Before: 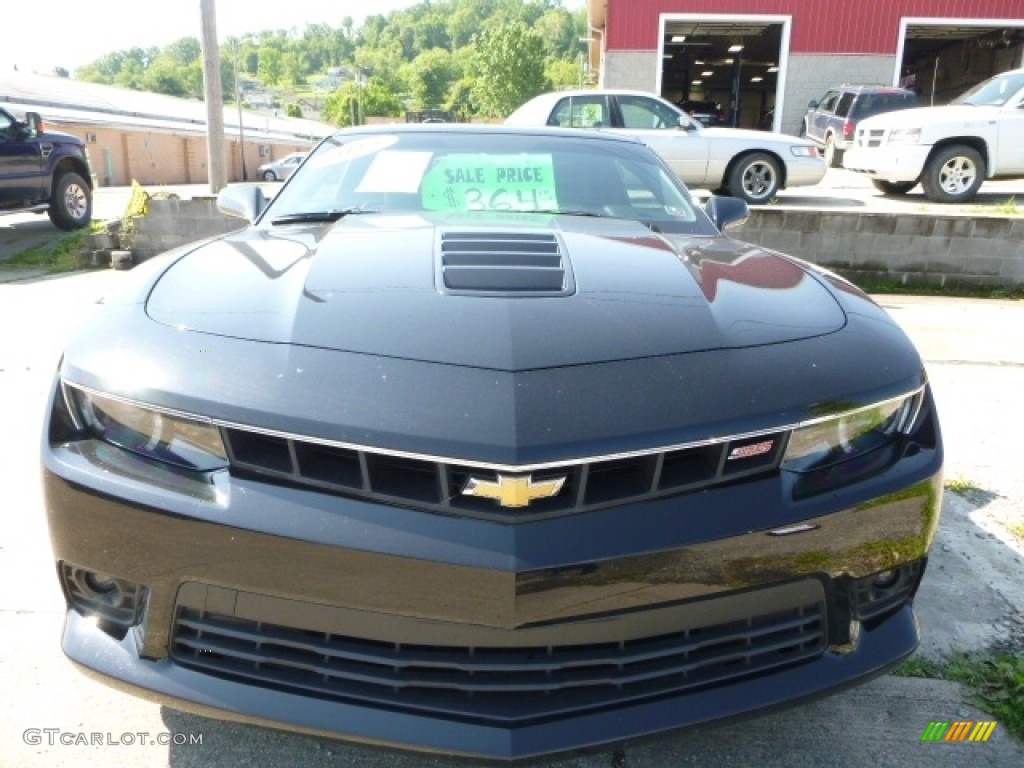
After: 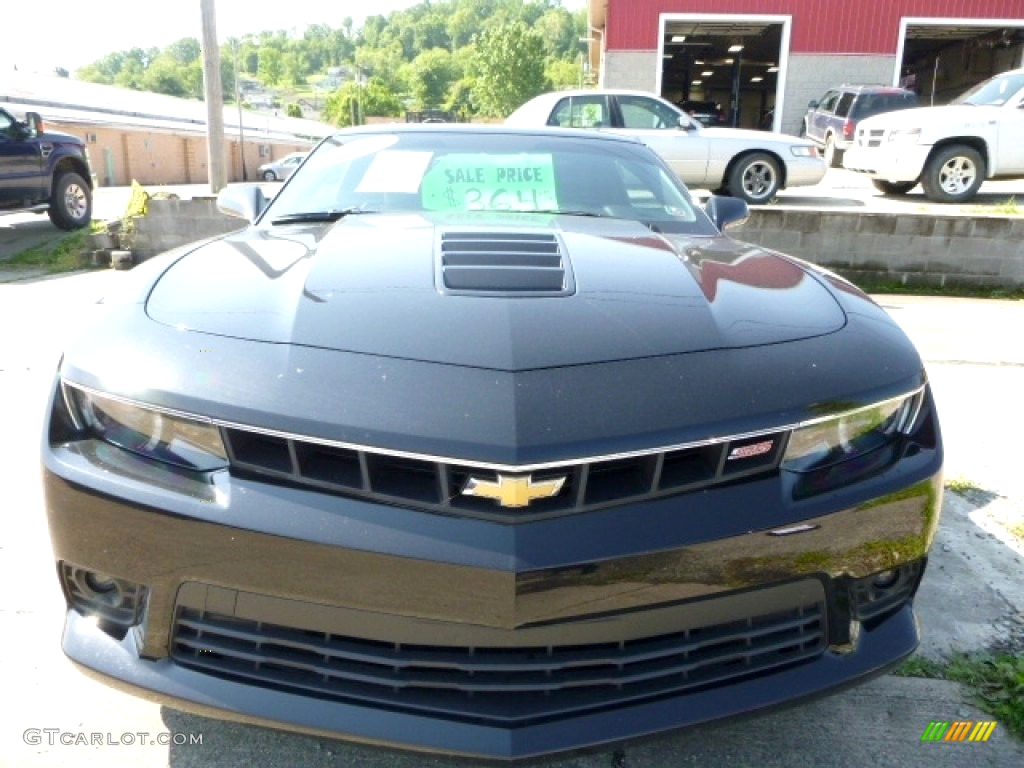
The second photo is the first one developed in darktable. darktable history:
exposure: black level correction 0.002, exposure 0.148 EV, compensate exposure bias true, compensate highlight preservation false
